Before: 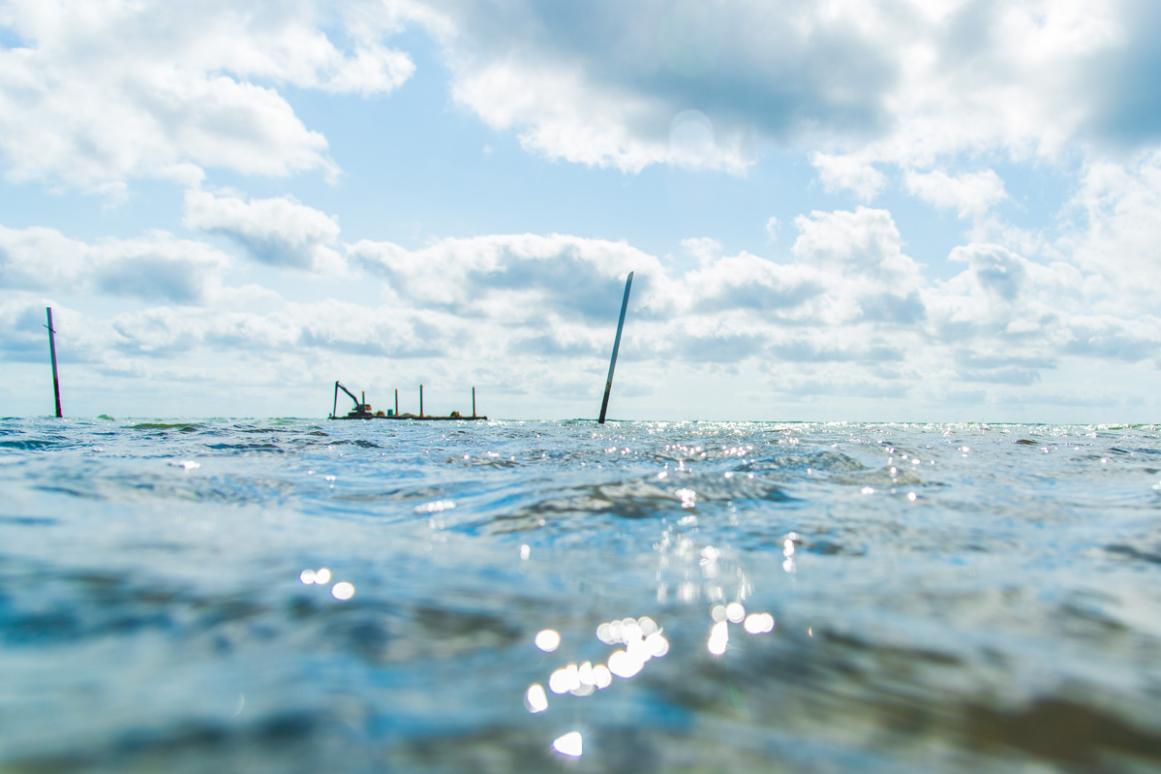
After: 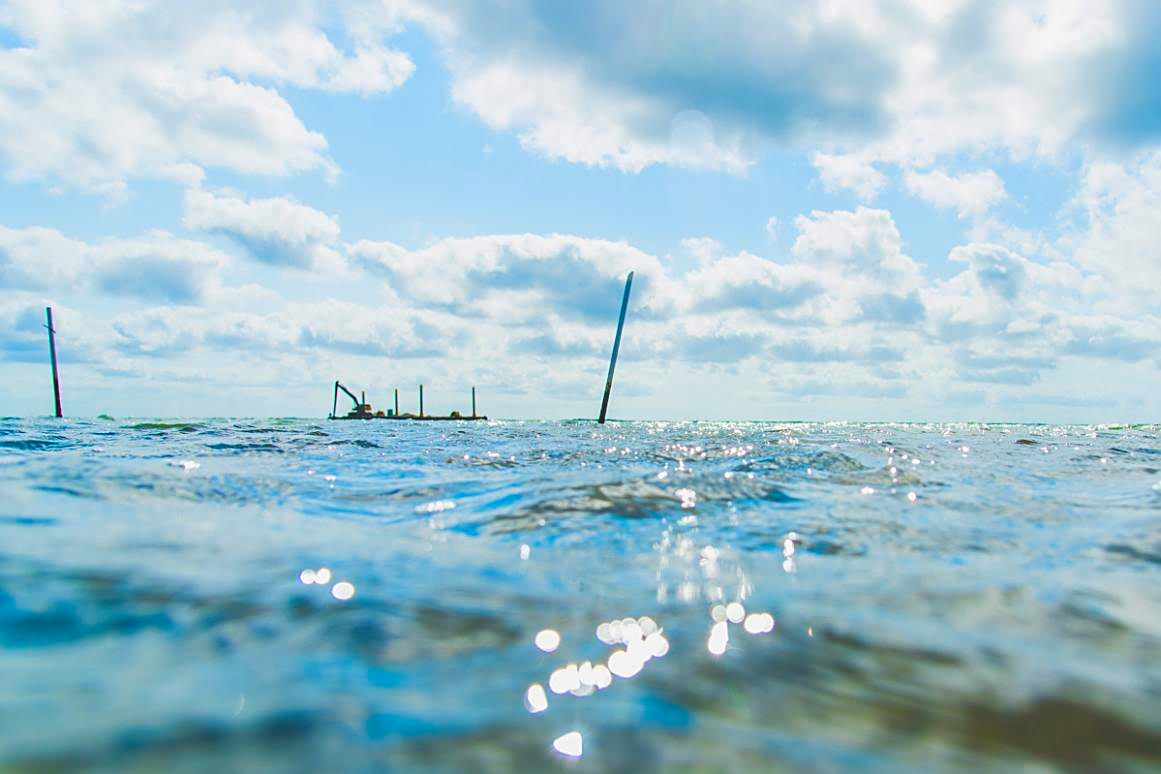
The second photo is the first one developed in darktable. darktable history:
contrast brightness saturation: saturation 0.5
exposure: black level correction -0.015, exposure -0.125 EV, compensate highlight preservation false
sharpen: on, module defaults
